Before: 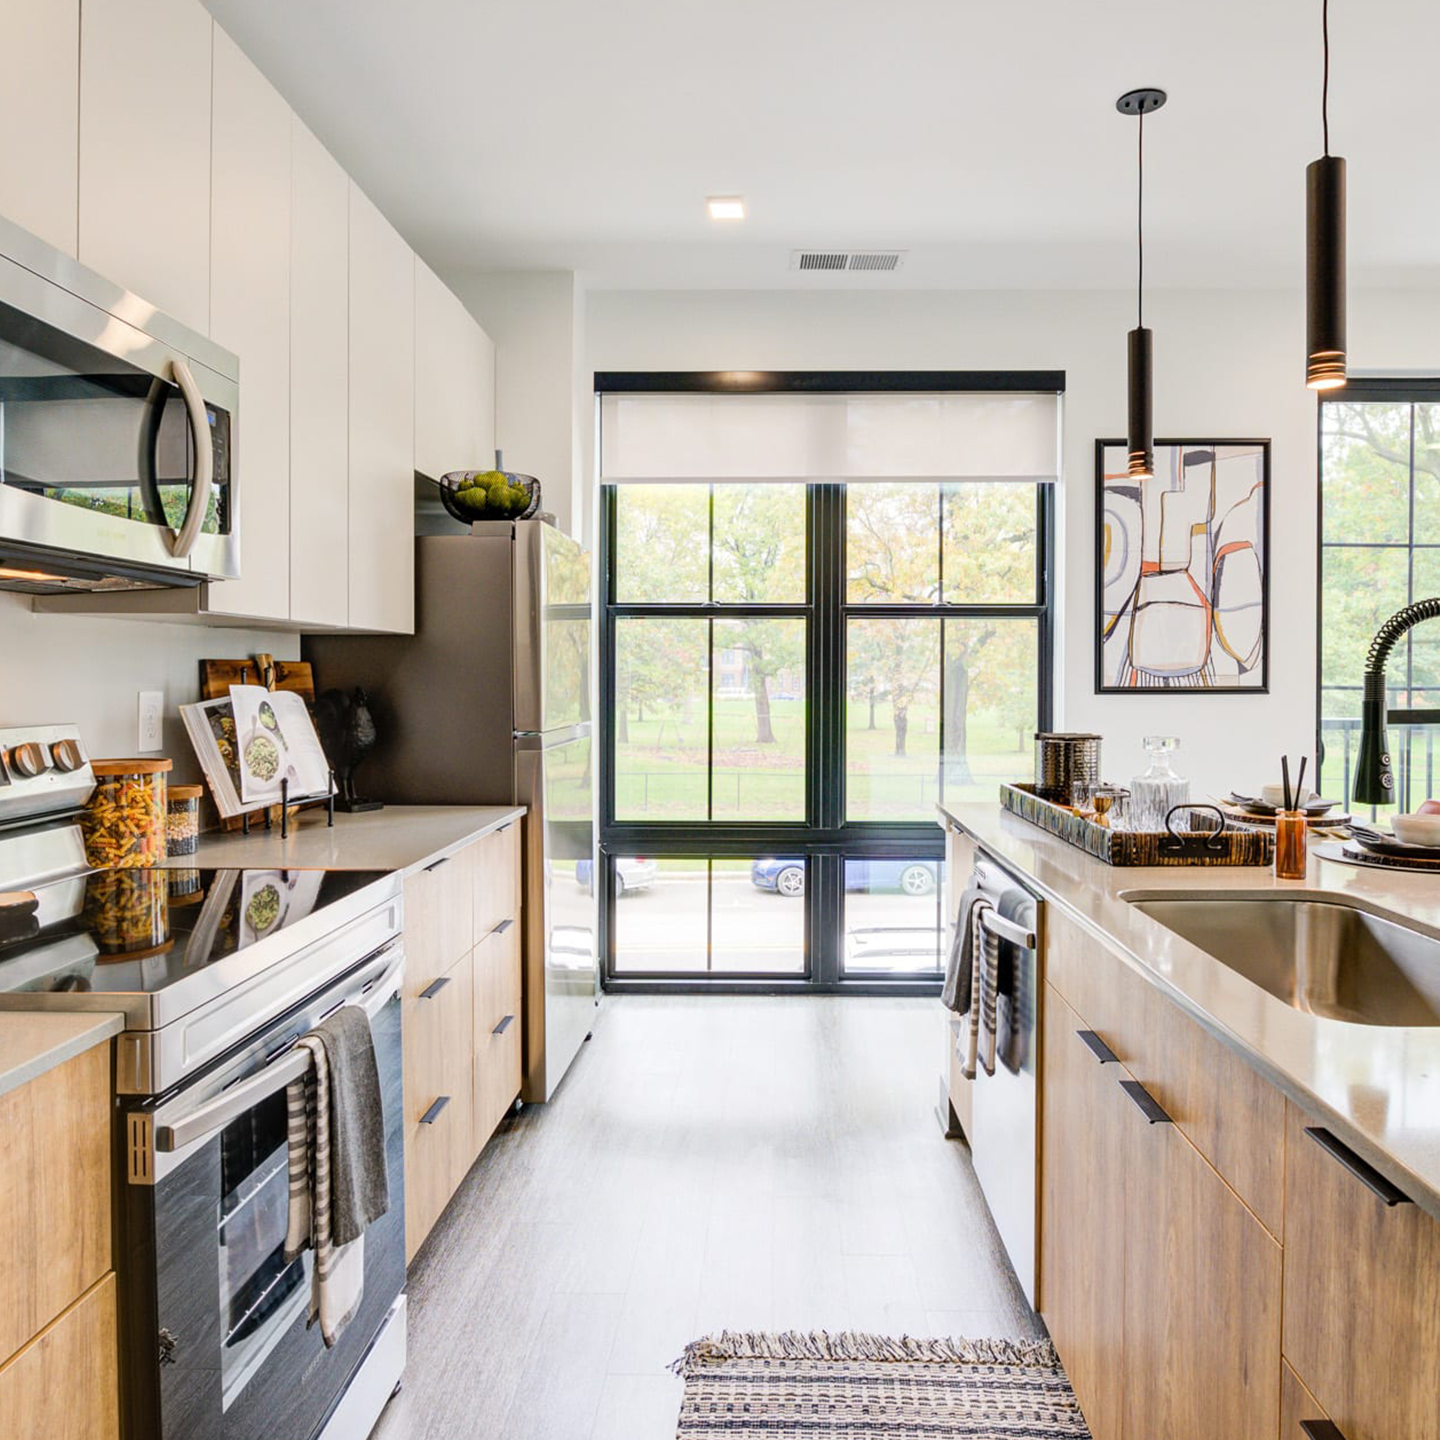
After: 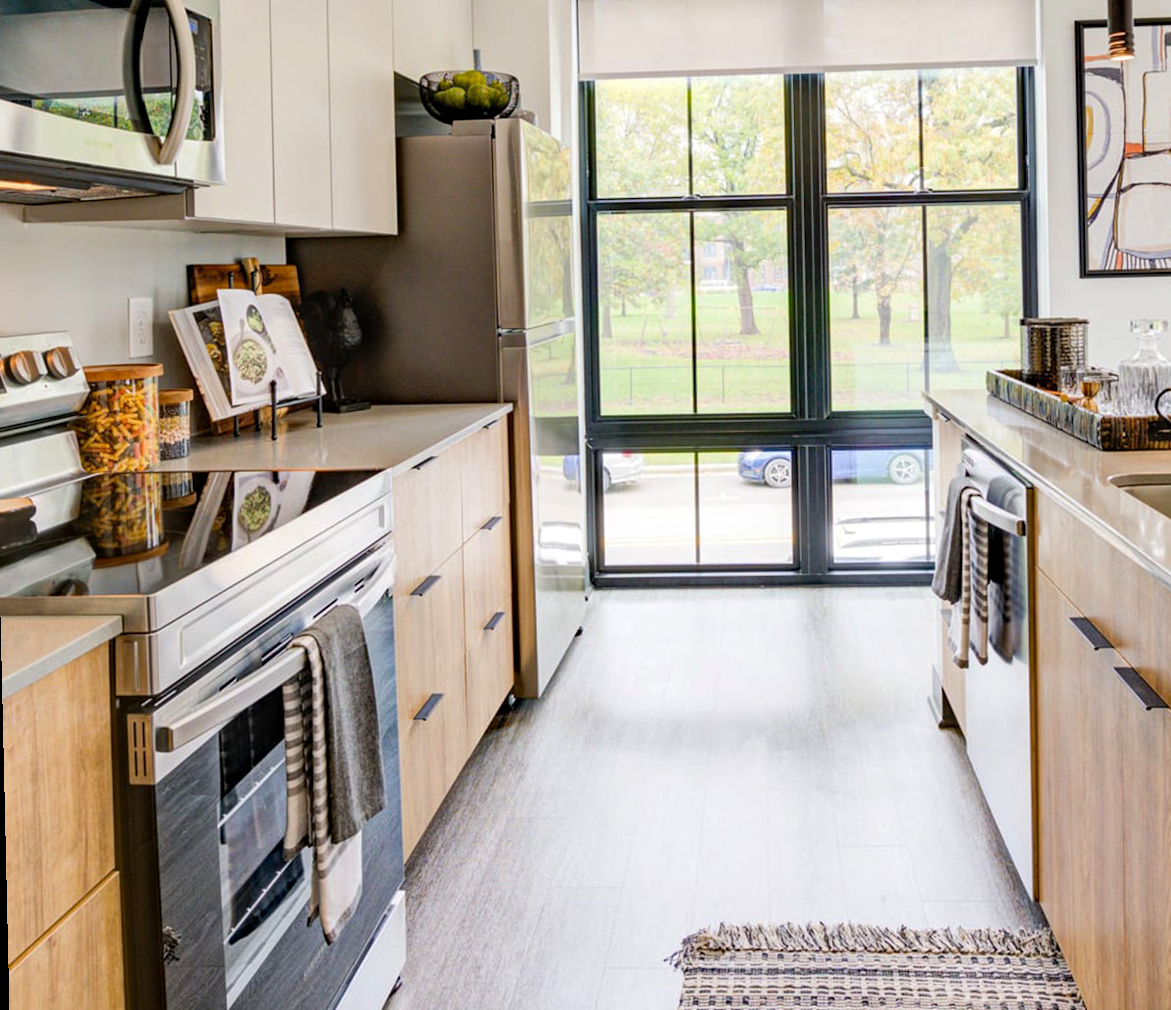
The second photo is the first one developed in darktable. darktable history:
haze removal: compatibility mode true, adaptive false
crop: top 26.531%, right 17.959%
rotate and perspective: rotation -1.32°, lens shift (horizontal) -0.031, crop left 0.015, crop right 0.985, crop top 0.047, crop bottom 0.982
